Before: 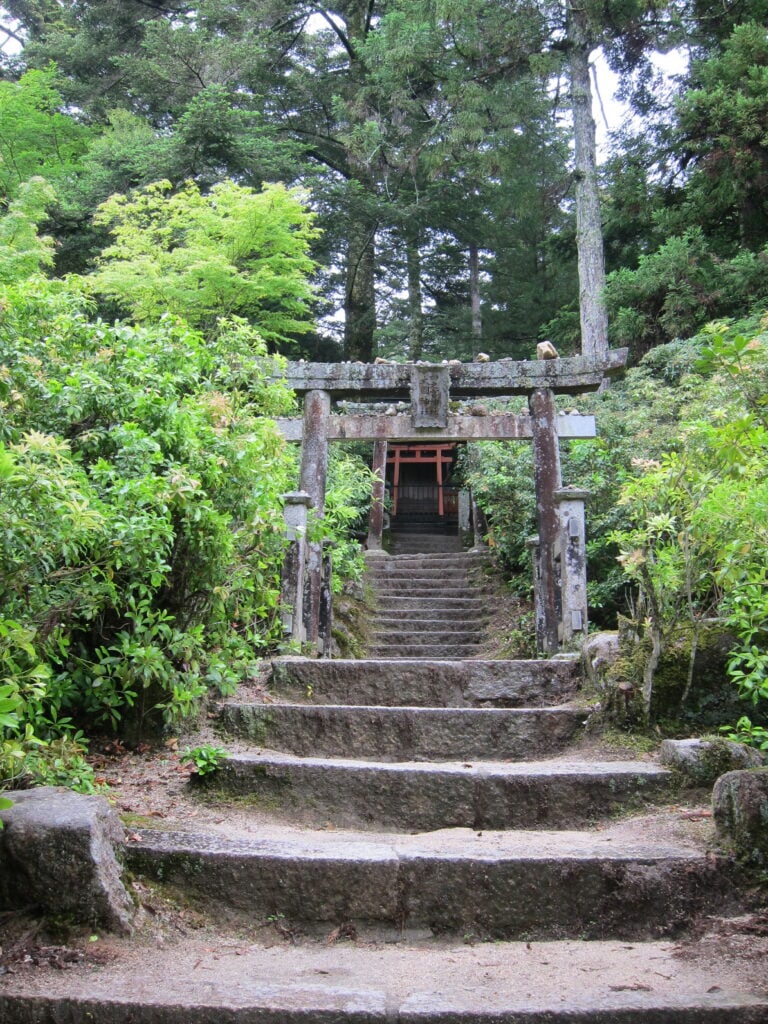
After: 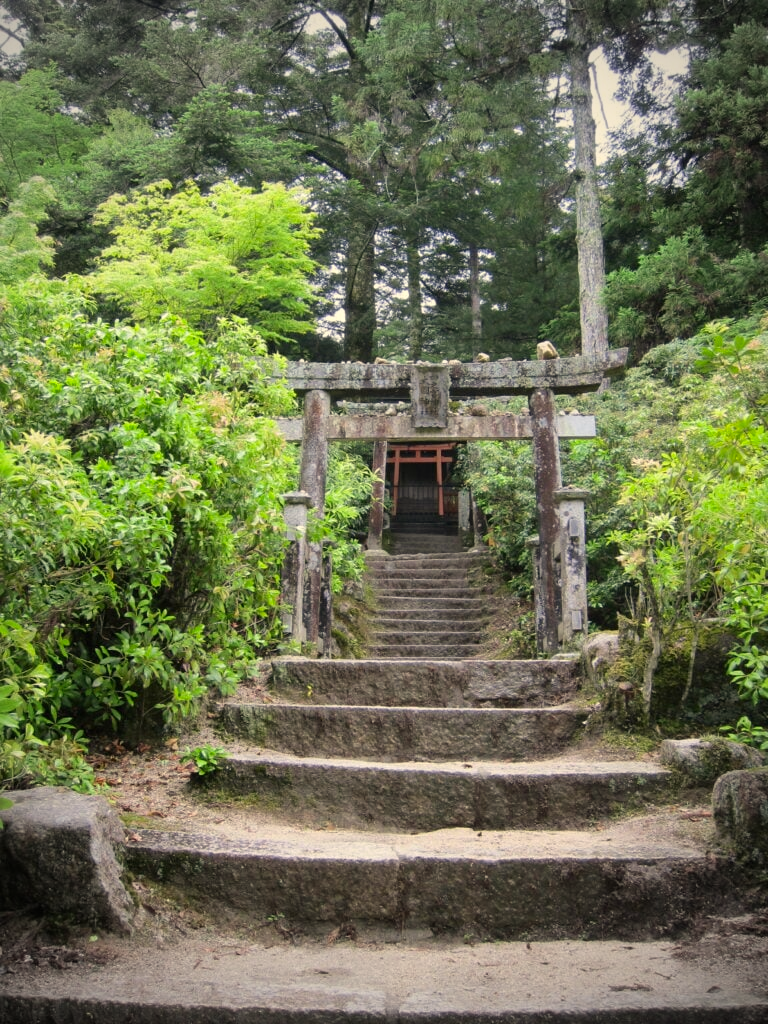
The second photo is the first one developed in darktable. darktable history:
color correction: highlights a* 1.39, highlights b* 17.83
vignetting: fall-off start 71.74%
